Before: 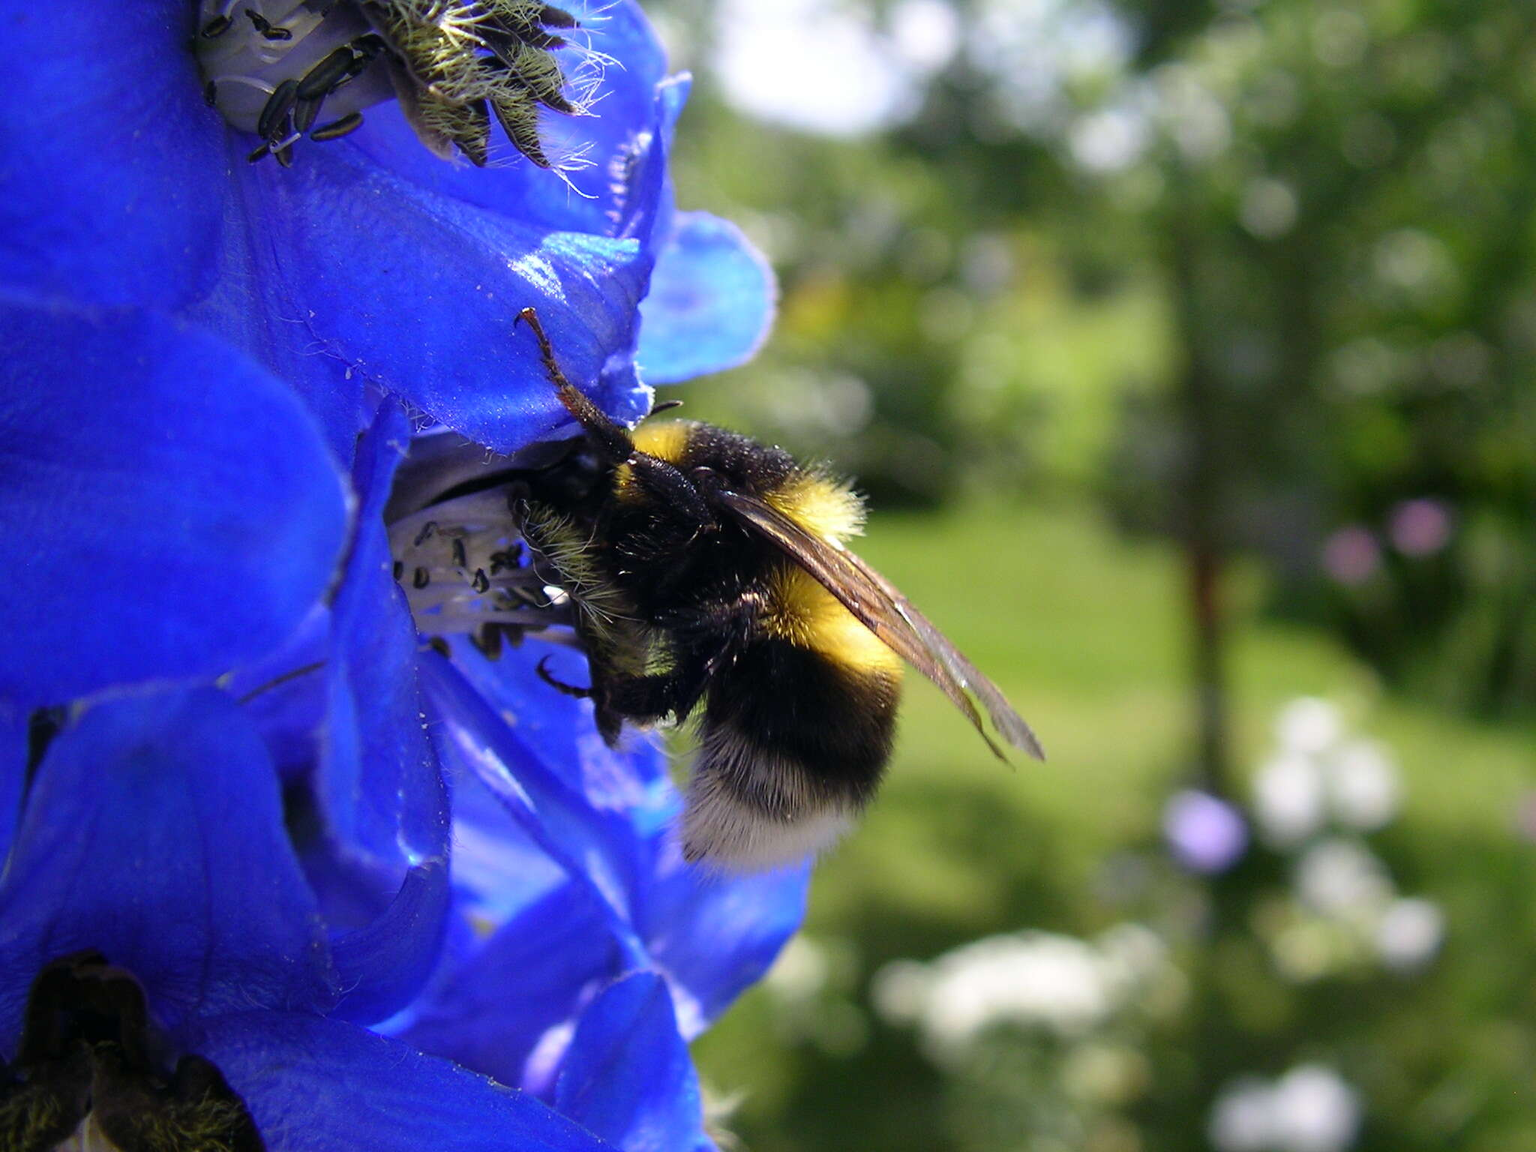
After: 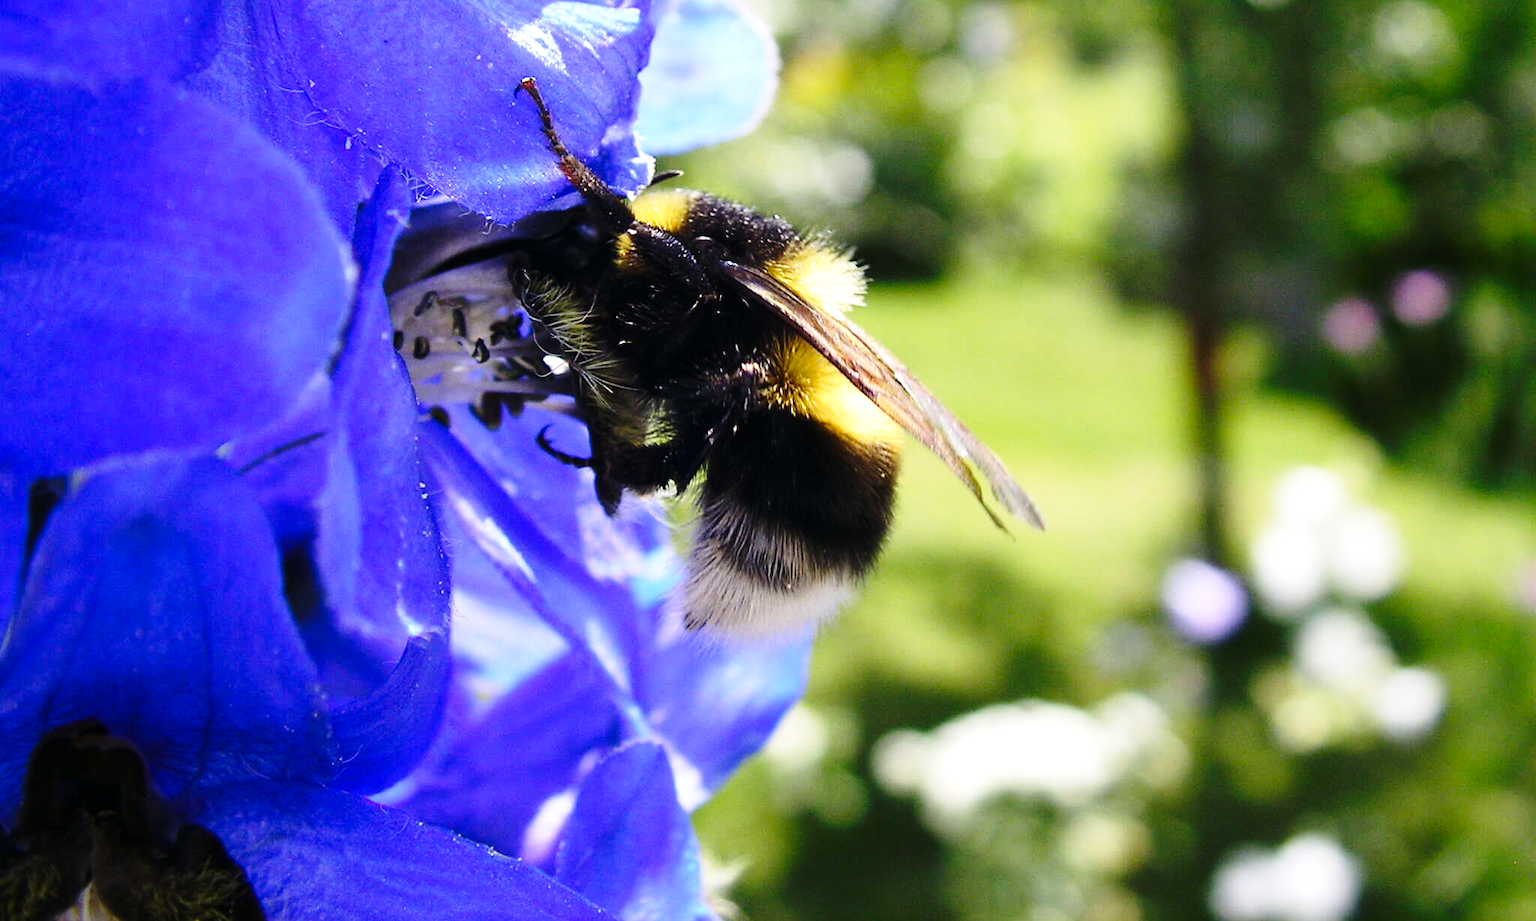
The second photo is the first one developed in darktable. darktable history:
base curve: curves: ch0 [(0, 0) (0.028, 0.03) (0.121, 0.232) (0.46, 0.748) (0.859, 0.968) (1, 1)], preserve colors none
crop and rotate: top 19.998%
tone equalizer: -8 EV -0.417 EV, -7 EV -0.389 EV, -6 EV -0.333 EV, -5 EV -0.222 EV, -3 EV 0.222 EV, -2 EV 0.333 EV, -1 EV 0.389 EV, +0 EV 0.417 EV, edges refinement/feathering 500, mask exposure compensation -1.57 EV, preserve details no
